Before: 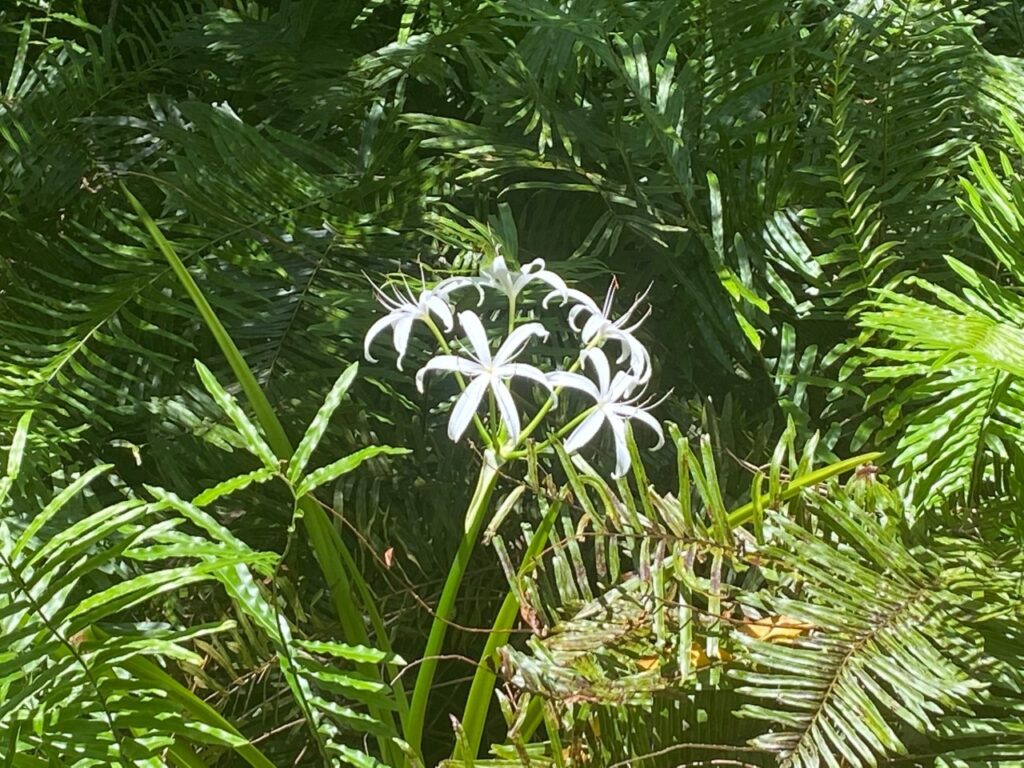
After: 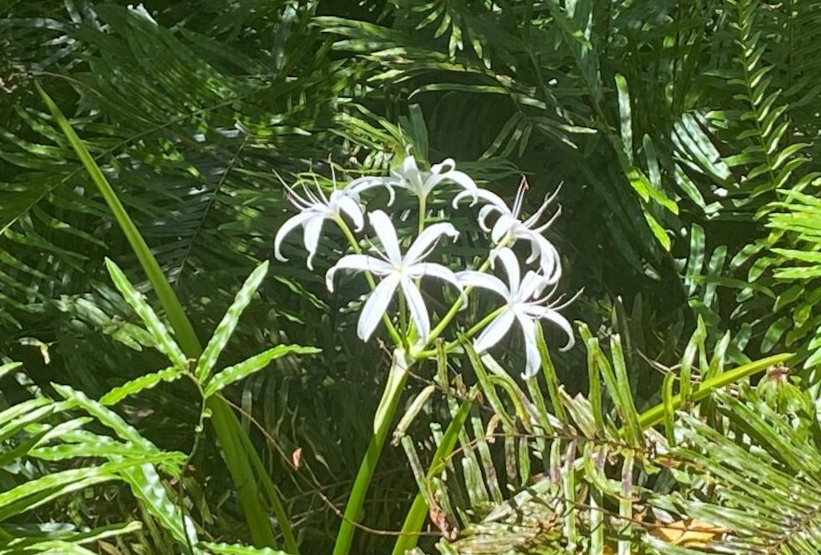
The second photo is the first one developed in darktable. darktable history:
crop: left 7.856%, top 11.836%, right 10.12%, bottom 15.387%
rotate and perspective: rotation 0.226°, lens shift (vertical) -0.042, crop left 0.023, crop right 0.982, crop top 0.006, crop bottom 0.994
